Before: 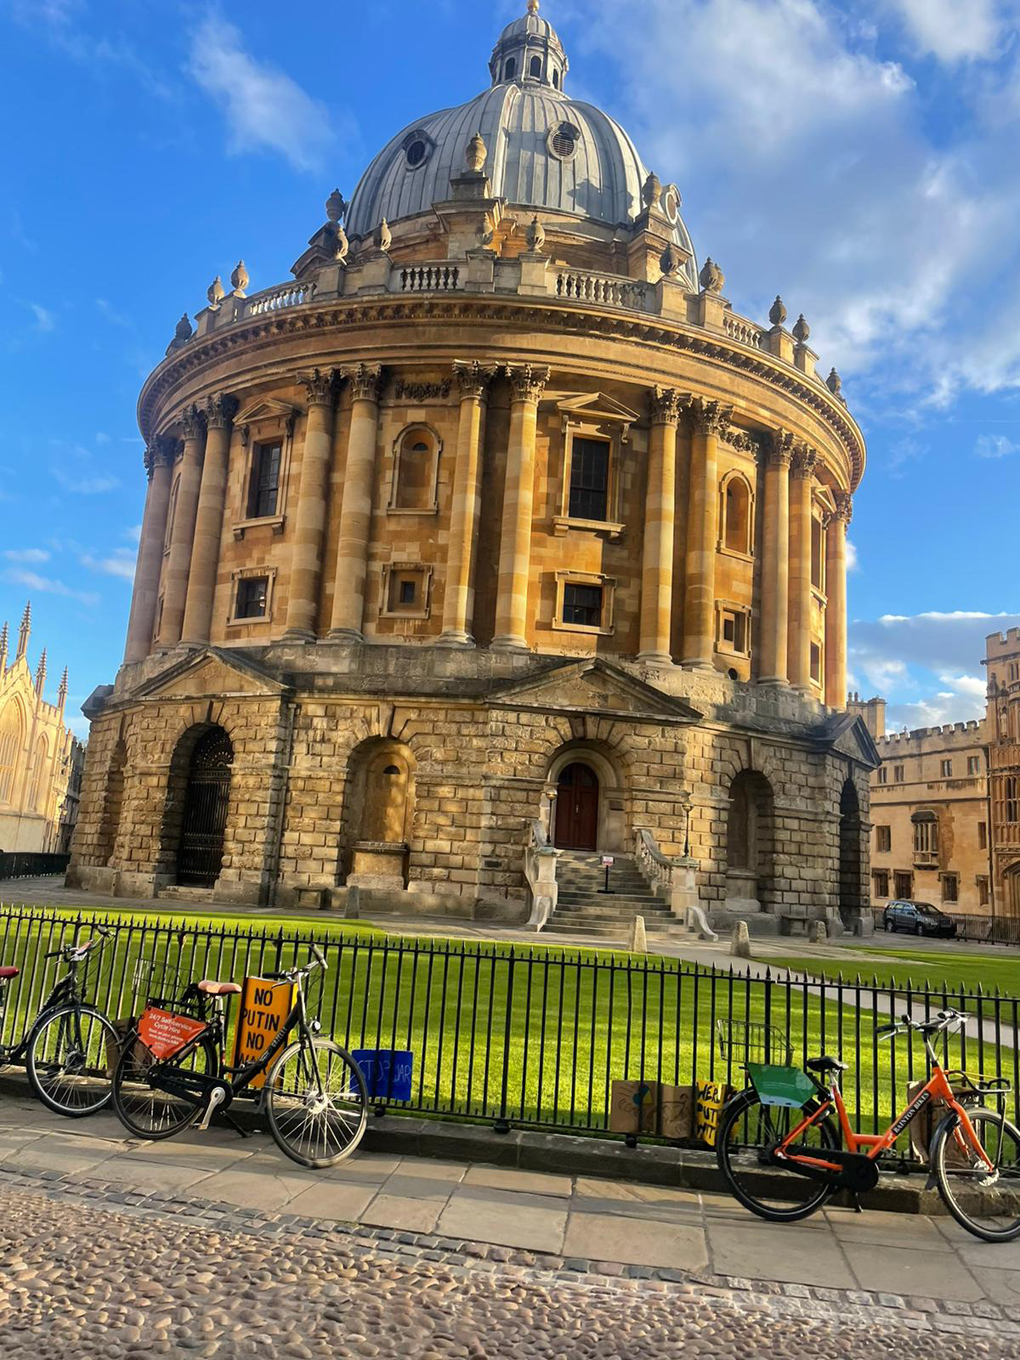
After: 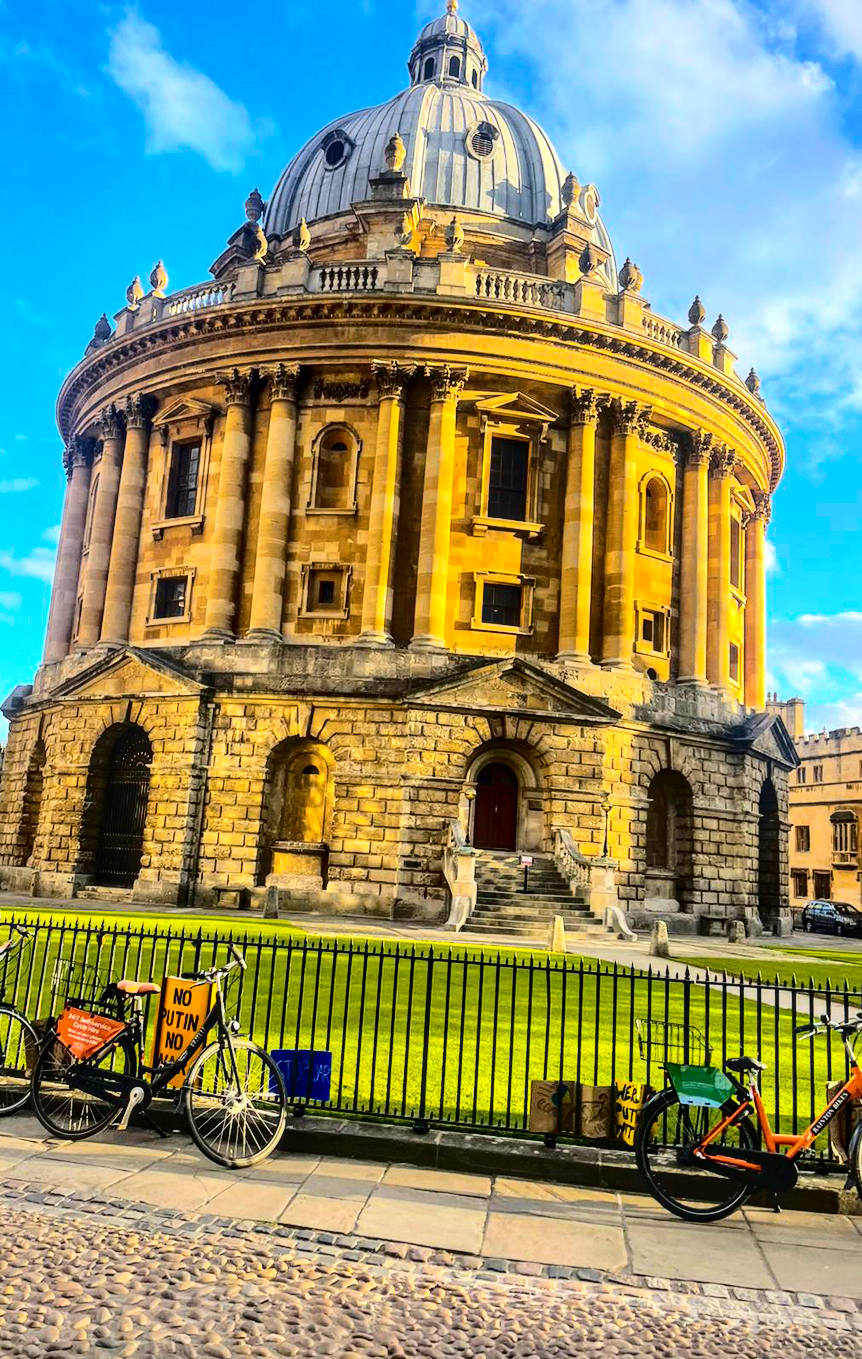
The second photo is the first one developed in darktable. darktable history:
tone curve: curves: ch0 [(0, 0) (0.003, 0.002) (0.011, 0.007) (0.025, 0.014) (0.044, 0.023) (0.069, 0.033) (0.1, 0.052) (0.136, 0.081) (0.177, 0.134) (0.224, 0.205) (0.277, 0.296) (0.335, 0.401) (0.399, 0.501) (0.468, 0.589) (0.543, 0.658) (0.623, 0.738) (0.709, 0.804) (0.801, 0.871) (0.898, 0.93) (1, 1)], color space Lab, independent channels, preserve colors none
crop: left 8.004%, right 7.459%
vignetting: fall-off radius 92.78%, brightness -0.39, saturation 0.009
contrast brightness saturation: contrast 0.239, brightness 0.087
exposure: compensate highlight preservation false
local contrast: on, module defaults
color balance rgb: linear chroma grading › shadows -30.51%, linear chroma grading › global chroma 35.592%, perceptual saturation grading › global saturation 25.253%, global vibrance 9.786%
